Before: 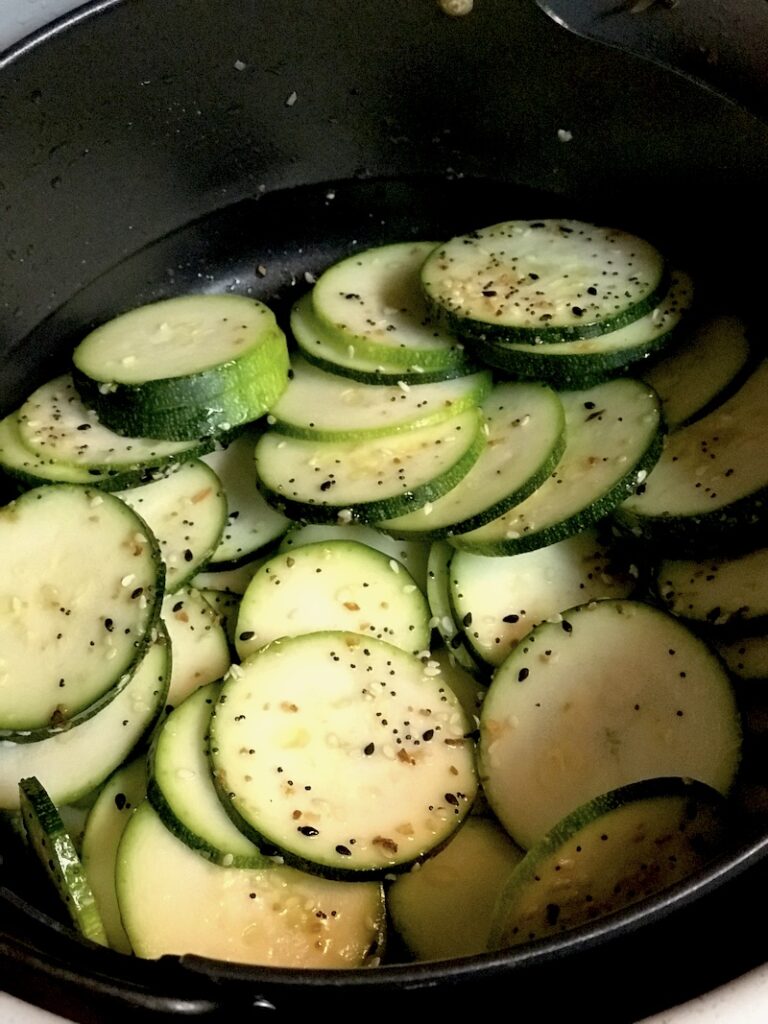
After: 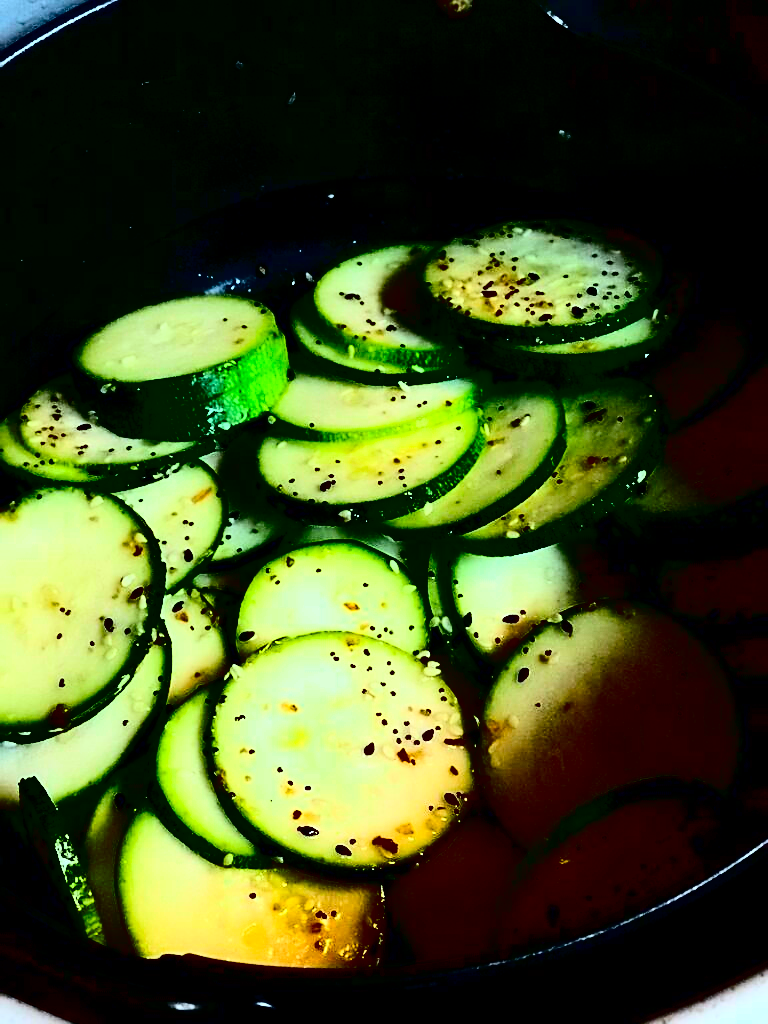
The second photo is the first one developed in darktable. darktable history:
contrast brightness saturation: contrast 0.77, brightness -1, saturation 1
sharpen: on, module defaults
color calibration: illuminant F (fluorescent), F source F9 (Cool White Deluxe 4150 K) – high CRI, x 0.374, y 0.373, temperature 4158.34 K
